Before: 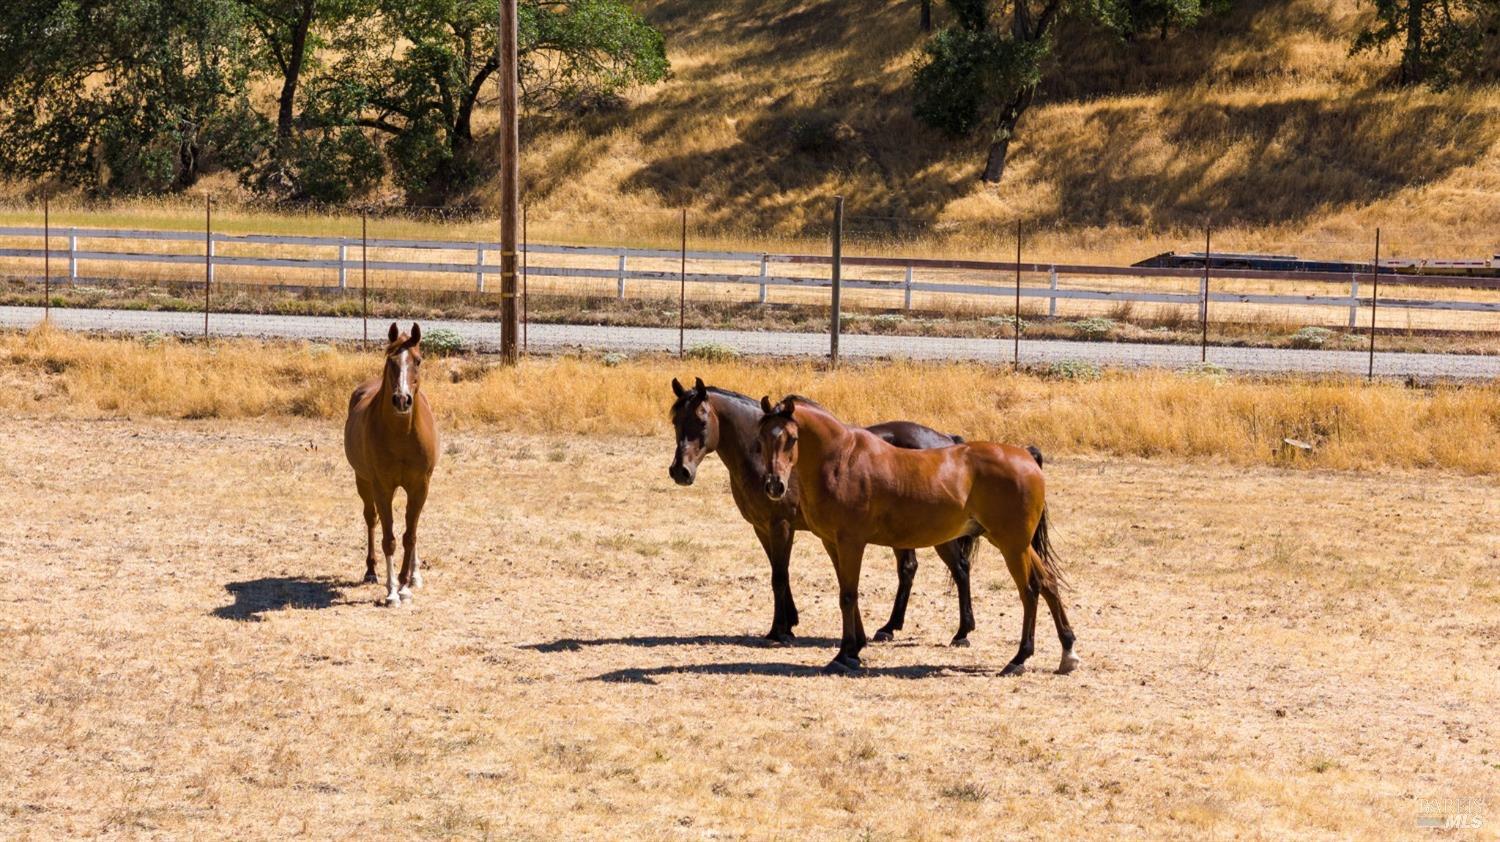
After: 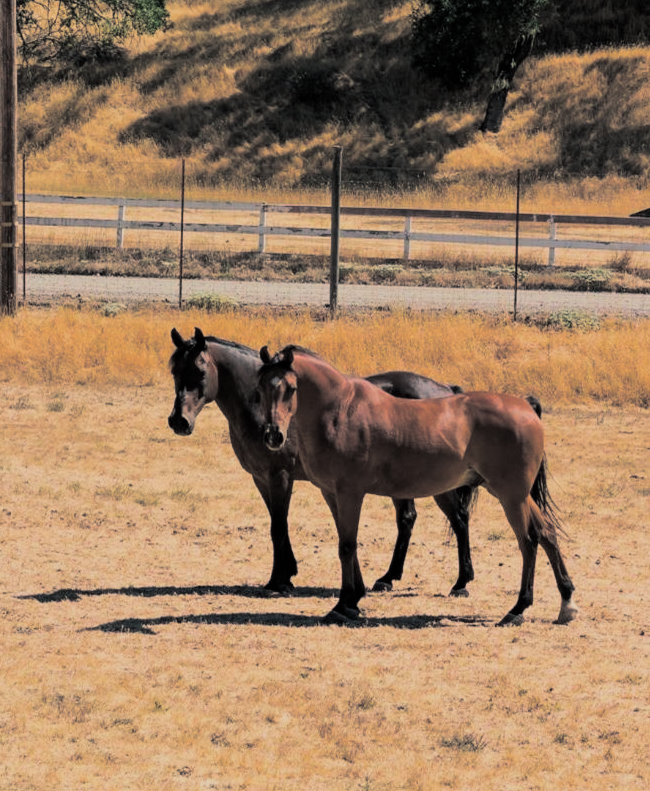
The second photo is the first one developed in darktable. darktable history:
crop: left 33.452%, top 6.025%, right 23.155%
filmic rgb: black relative exposure -7.65 EV, white relative exposure 4.56 EV, hardness 3.61, color science v6 (2022)
split-toning: shadows › hue 201.6°, shadows › saturation 0.16, highlights › hue 50.4°, highlights › saturation 0.2, balance -49.9
tone curve: curves: ch0 [(0, 0) (0.253, 0.237) (1, 1)]; ch1 [(0, 0) (0.411, 0.385) (0.502, 0.506) (0.557, 0.565) (0.66, 0.683) (1, 1)]; ch2 [(0, 0) (0.394, 0.413) (0.5, 0.5) (1, 1)], color space Lab, independent channels, preserve colors none
white balance: red 1.029, blue 0.92
